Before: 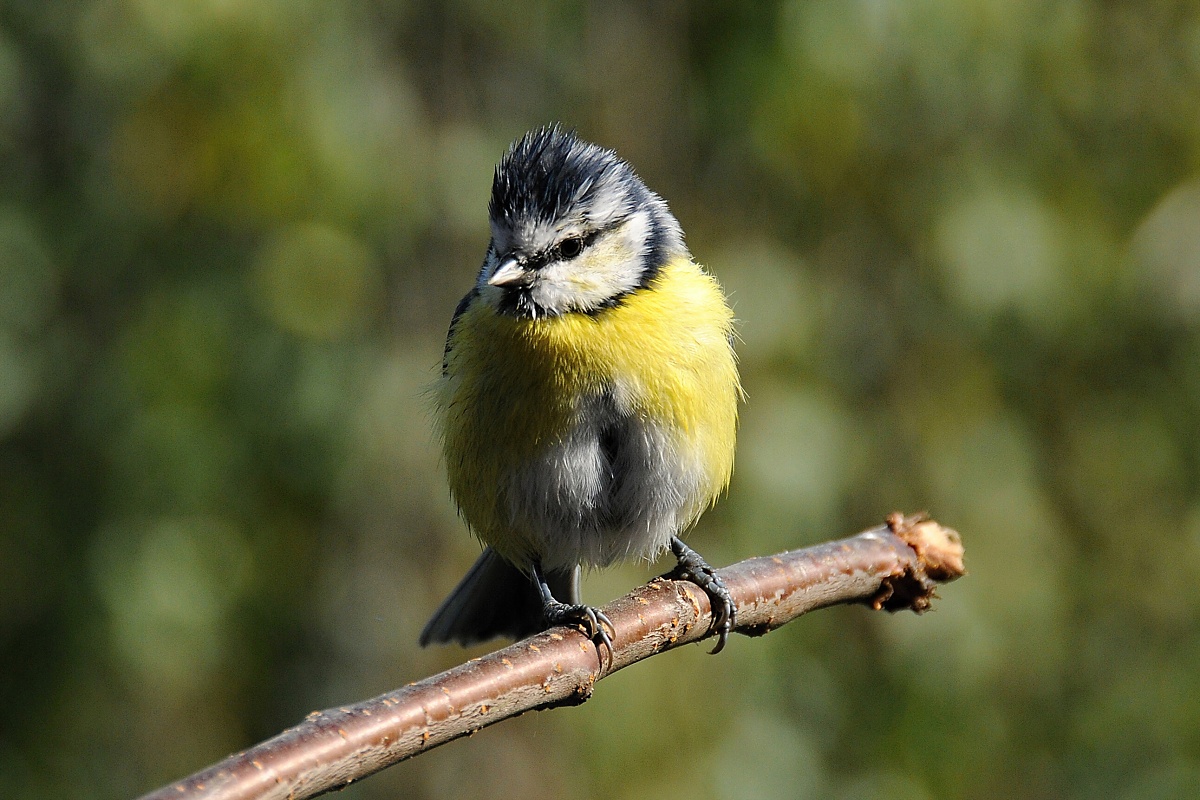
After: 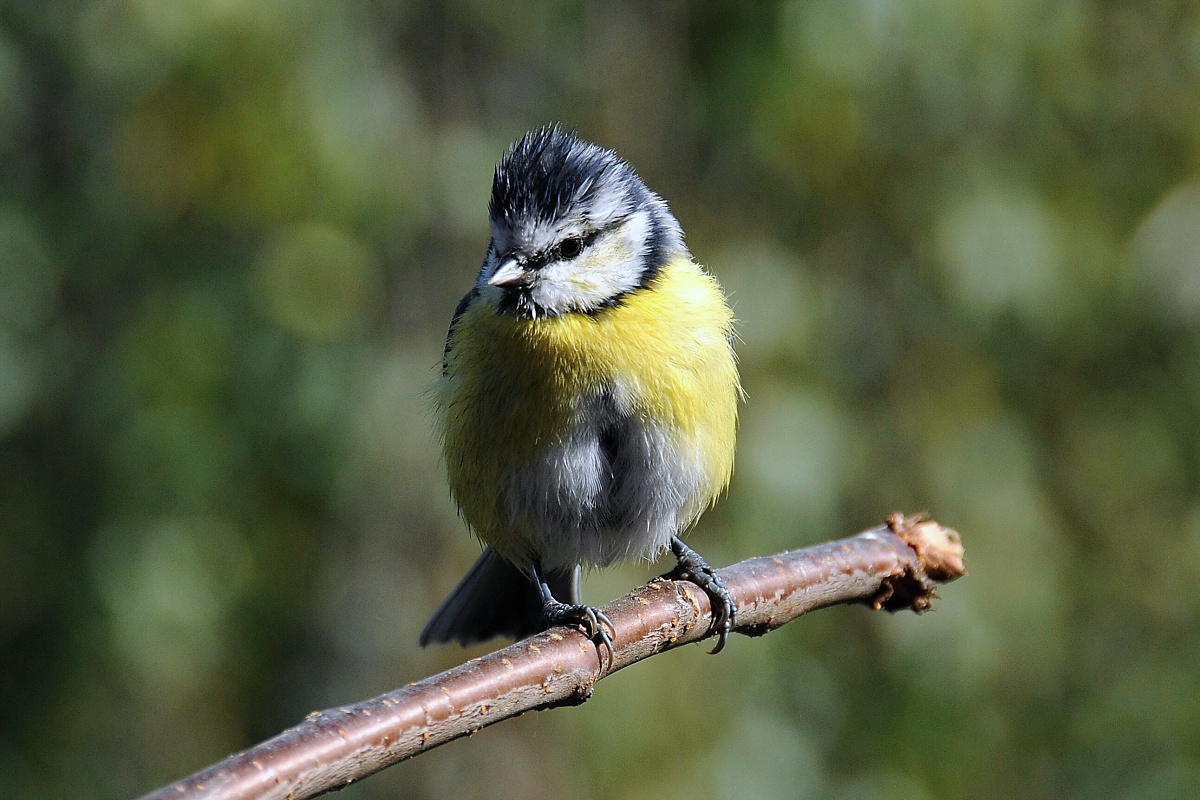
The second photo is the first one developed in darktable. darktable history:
color calibration: illuminant as shot in camera, x 0.37, y 0.382, temperature 4318.6 K, saturation algorithm version 1 (2020)
